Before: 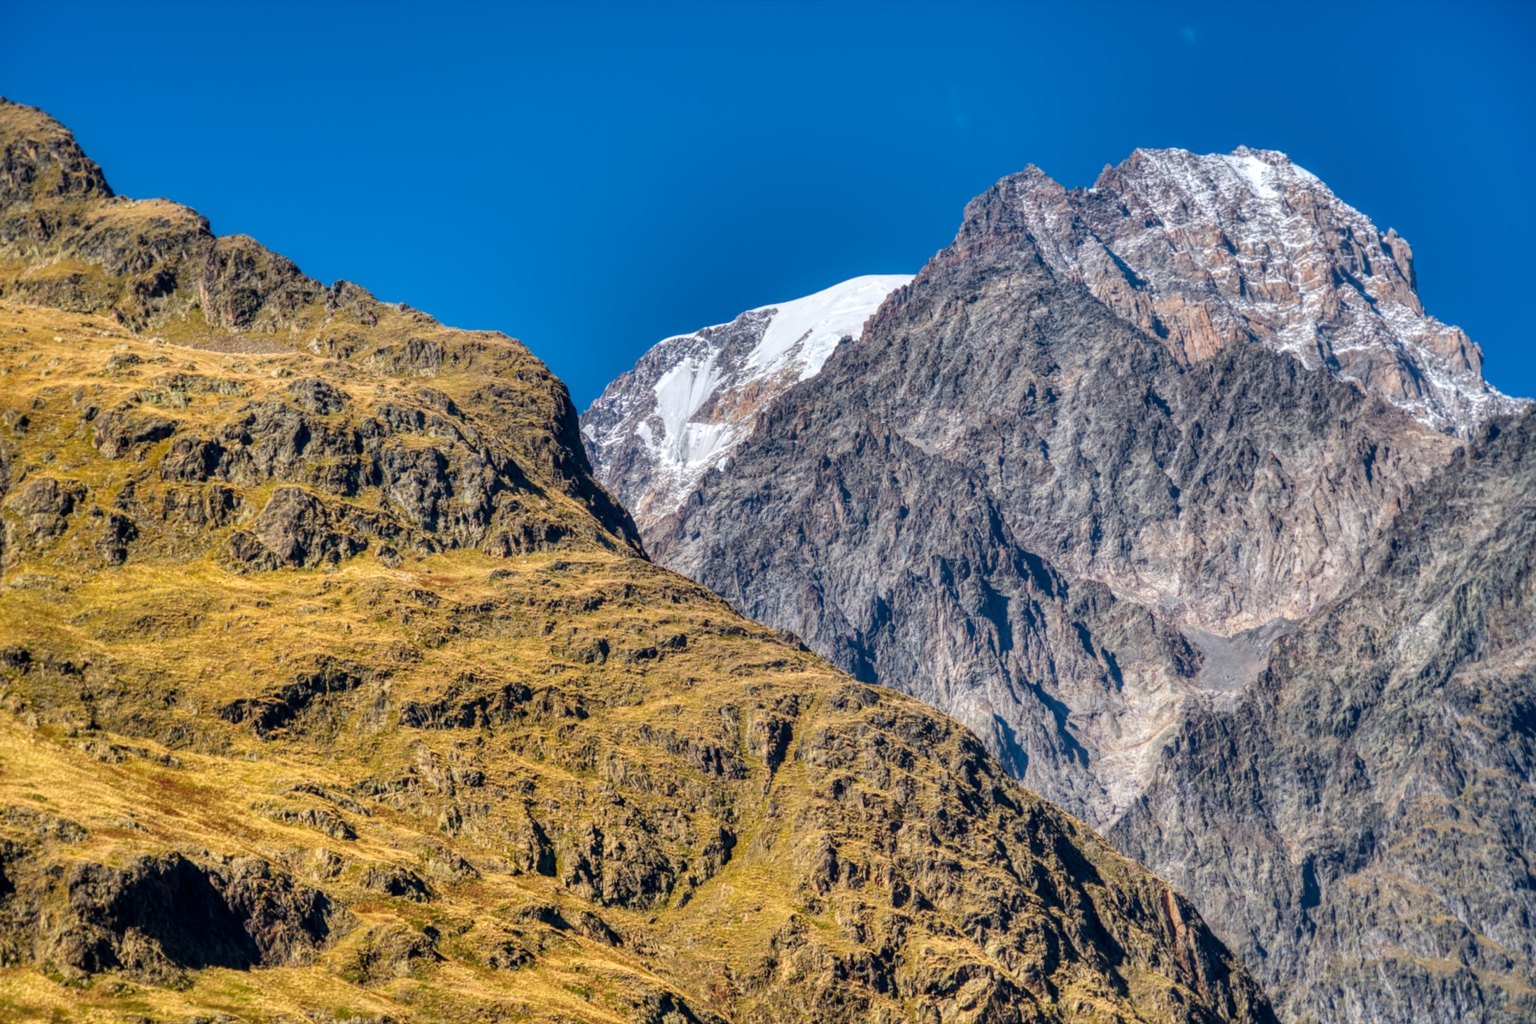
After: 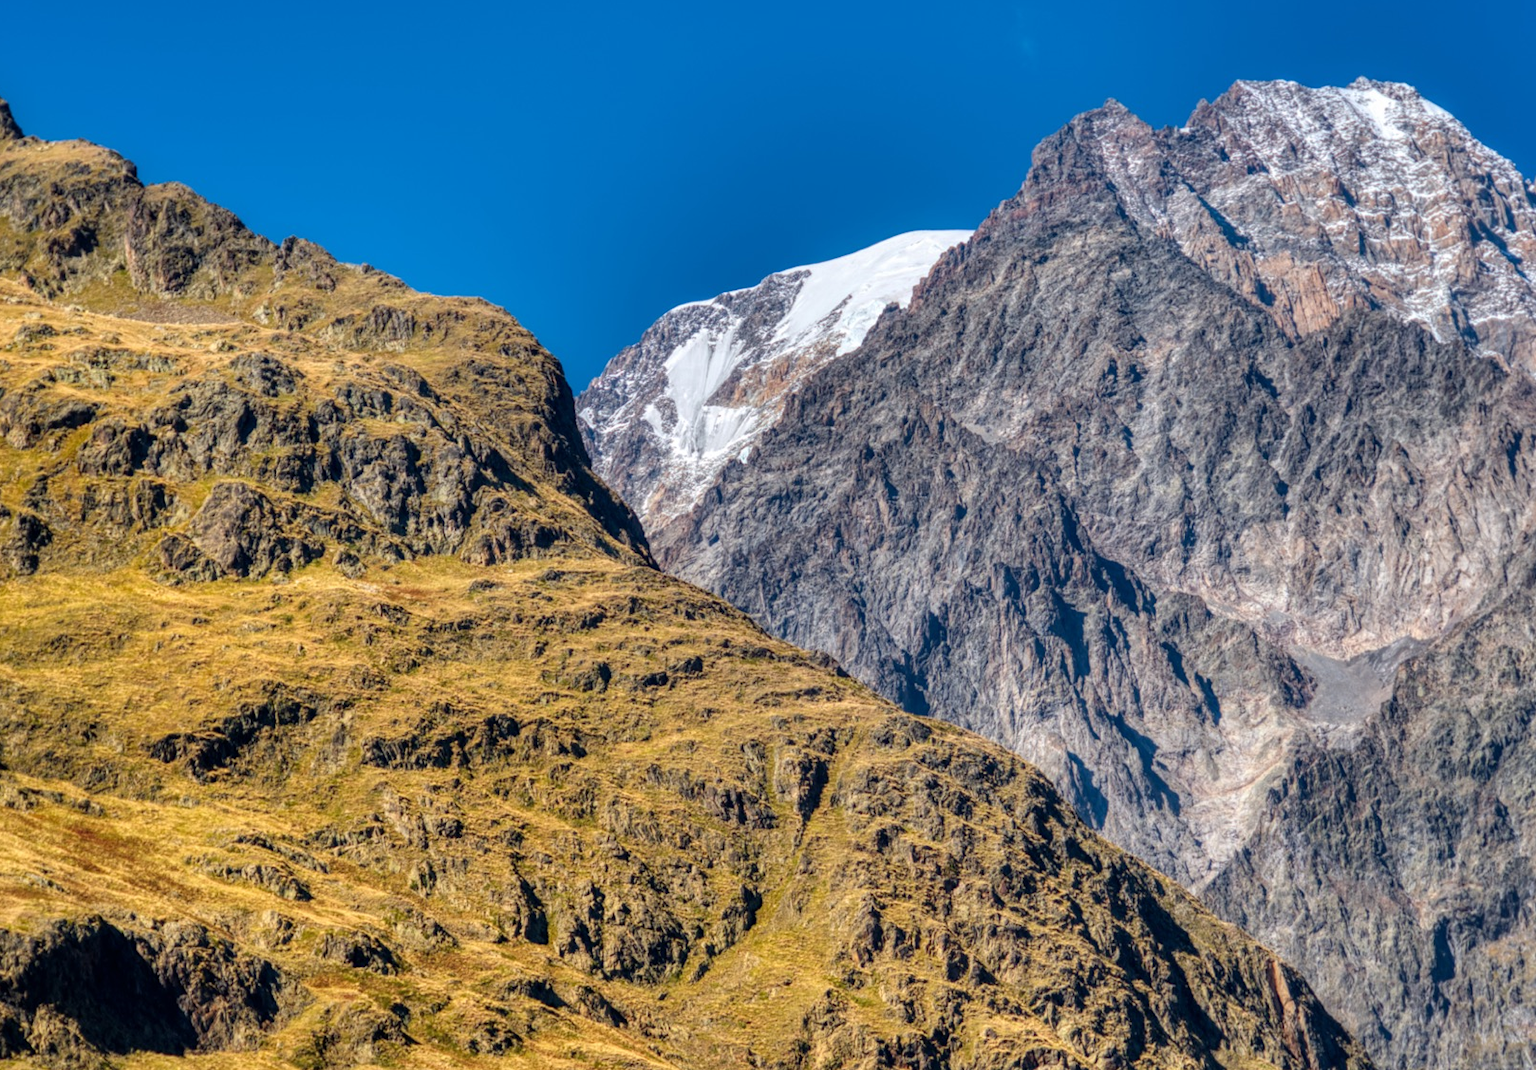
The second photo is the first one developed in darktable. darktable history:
crop: left 6.166%, top 7.942%, right 9.537%, bottom 3.889%
